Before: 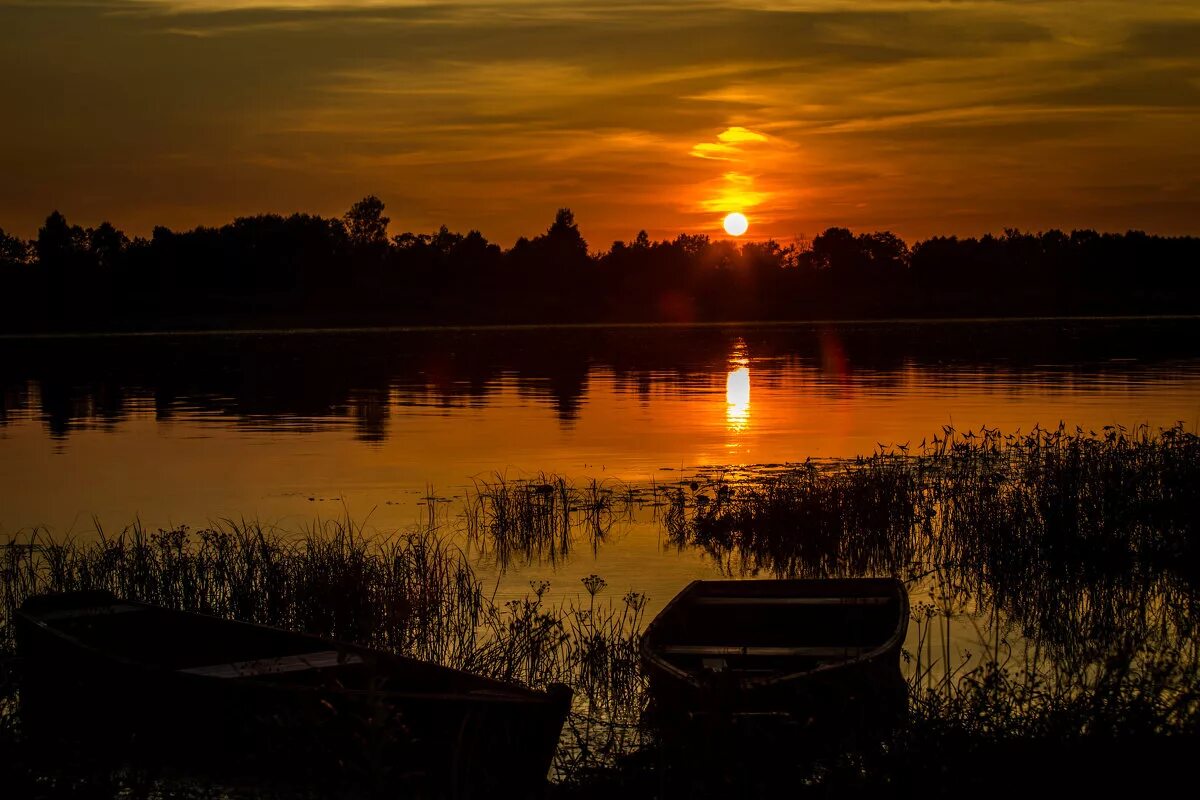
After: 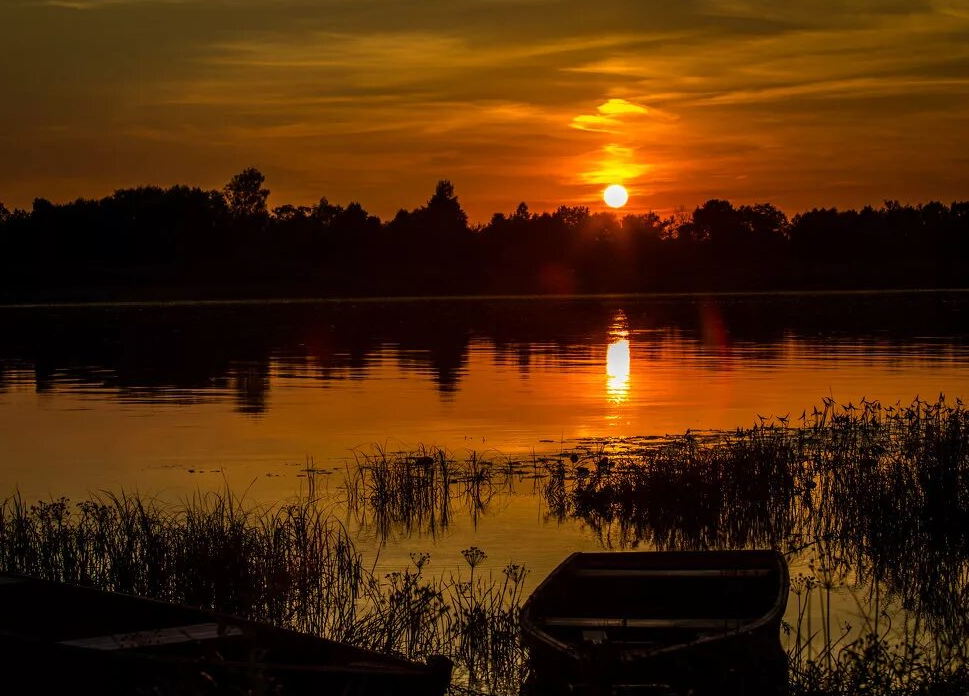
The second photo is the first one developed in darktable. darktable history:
crop: left 10.017%, top 3.584%, right 9.178%, bottom 9.412%
